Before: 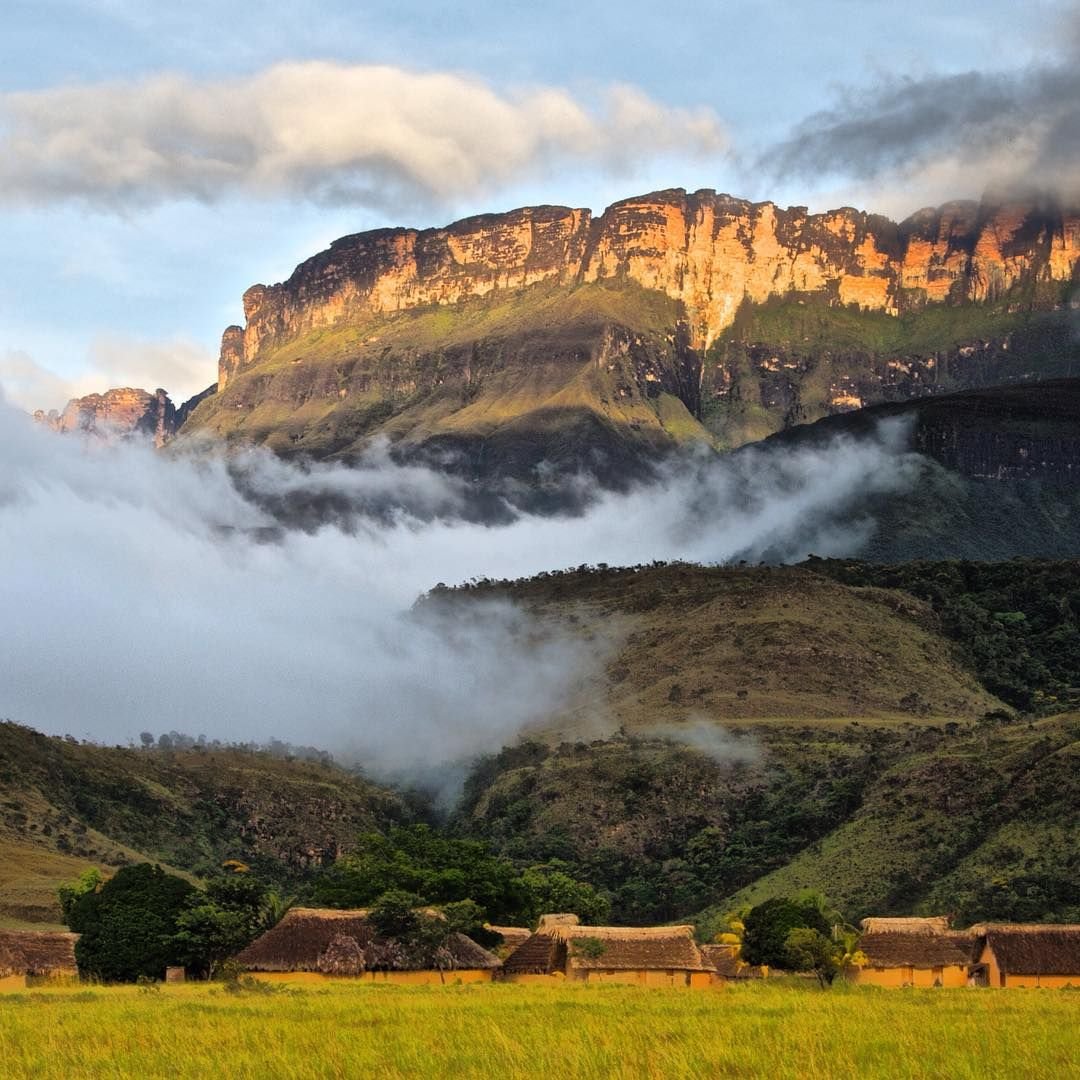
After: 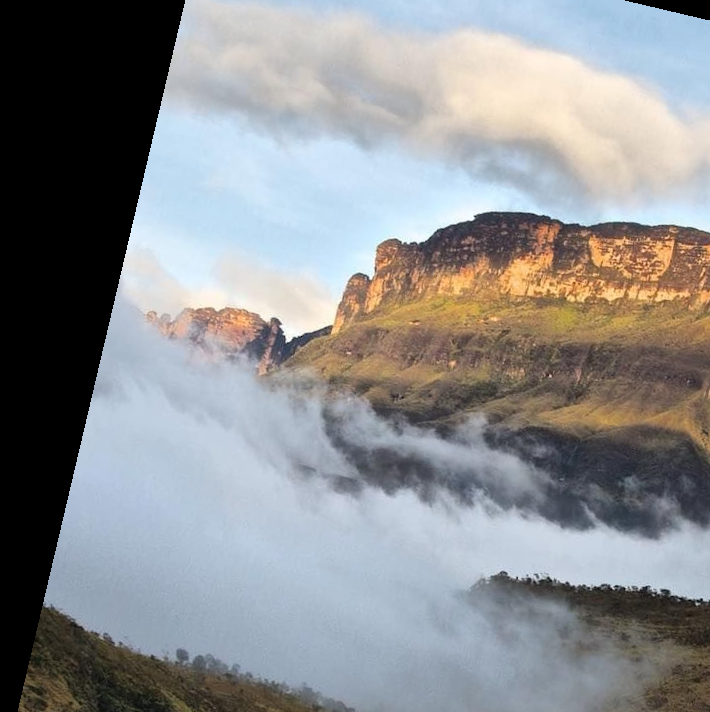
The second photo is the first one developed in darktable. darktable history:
crop and rotate: left 3.047%, top 7.509%, right 42.236%, bottom 37.598%
rotate and perspective: rotation 13.27°, automatic cropping off
